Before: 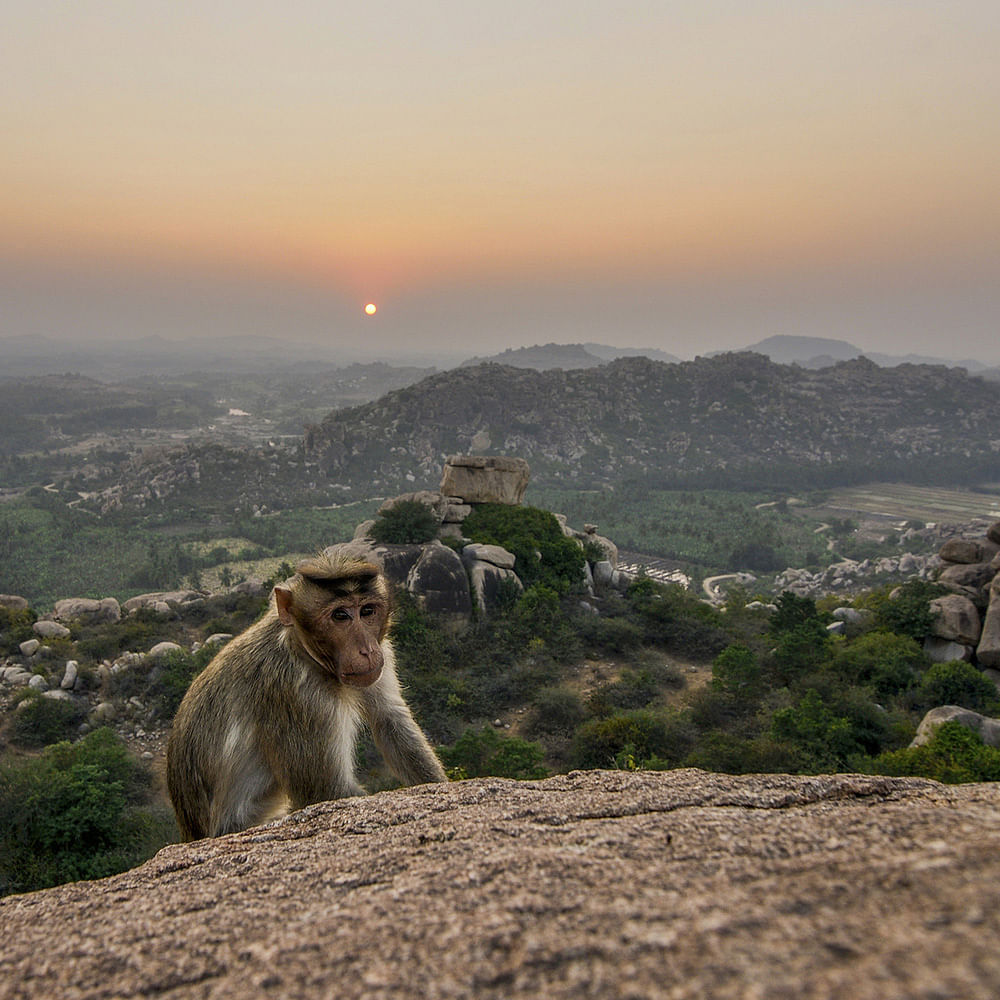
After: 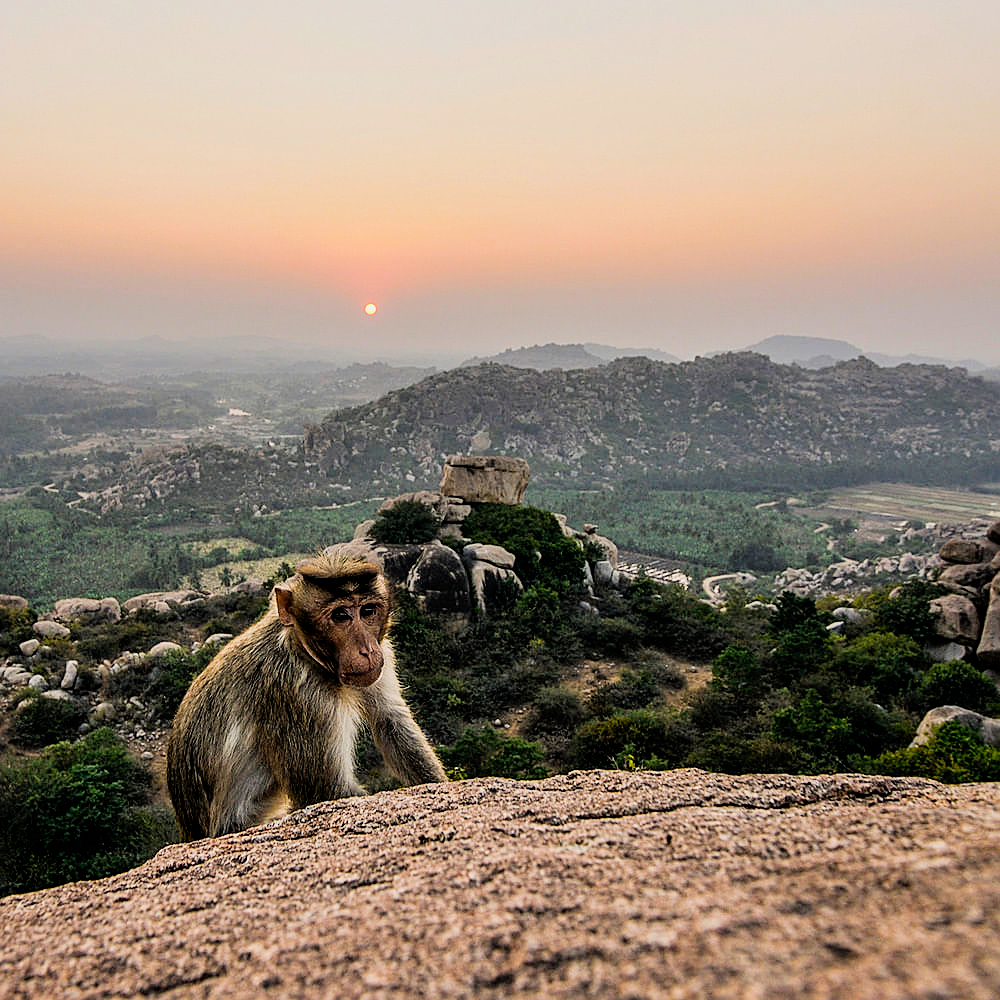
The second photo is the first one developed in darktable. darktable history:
color balance rgb: perceptual saturation grading › global saturation 10%, global vibrance 10%
exposure: black level correction -0.002, exposure 0.54 EV, compensate highlight preservation false
filmic rgb: black relative exposure -5 EV, hardness 2.88, contrast 1.3, highlights saturation mix -30%
sharpen: on, module defaults
